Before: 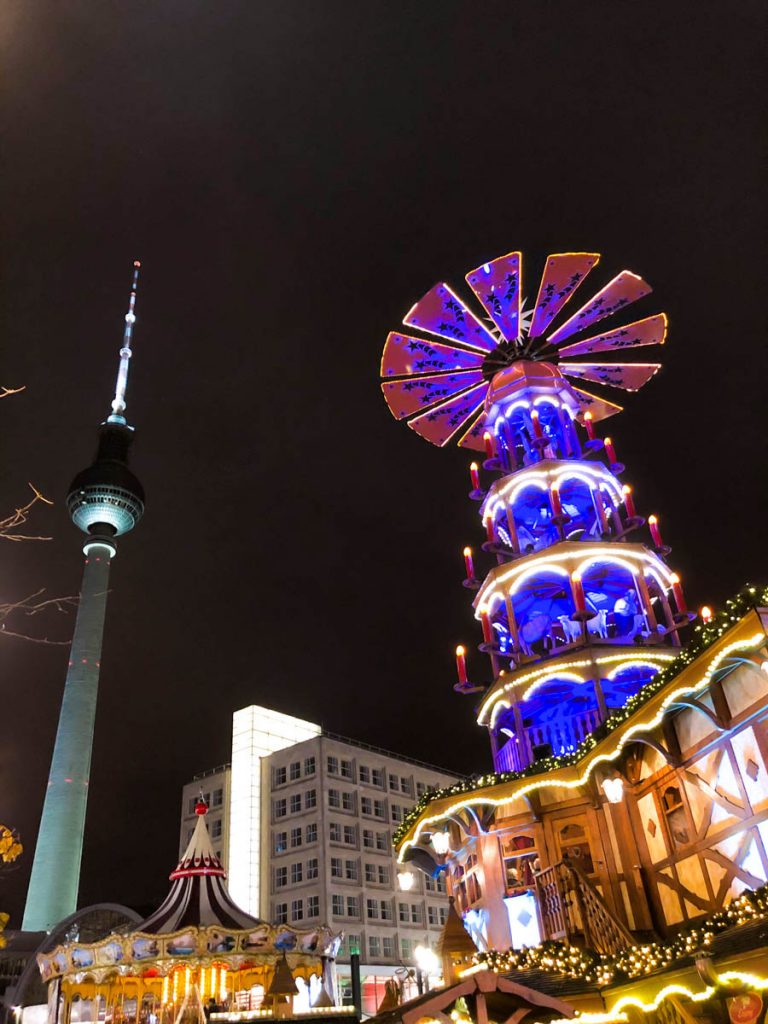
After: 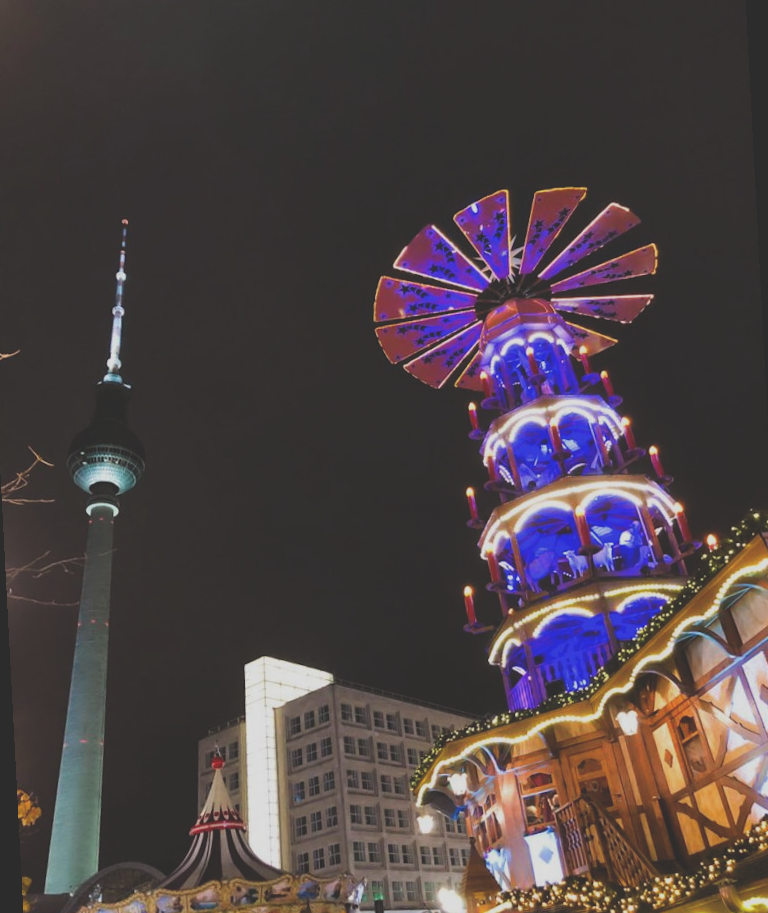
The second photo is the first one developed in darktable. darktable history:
rotate and perspective: rotation -3°, crop left 0.031, crop right 0.968, crop top 0.07, crop bottom 0.93
exposure: black level correction -0.036, exposure -0.497 EV, compensate highlight preservation false
